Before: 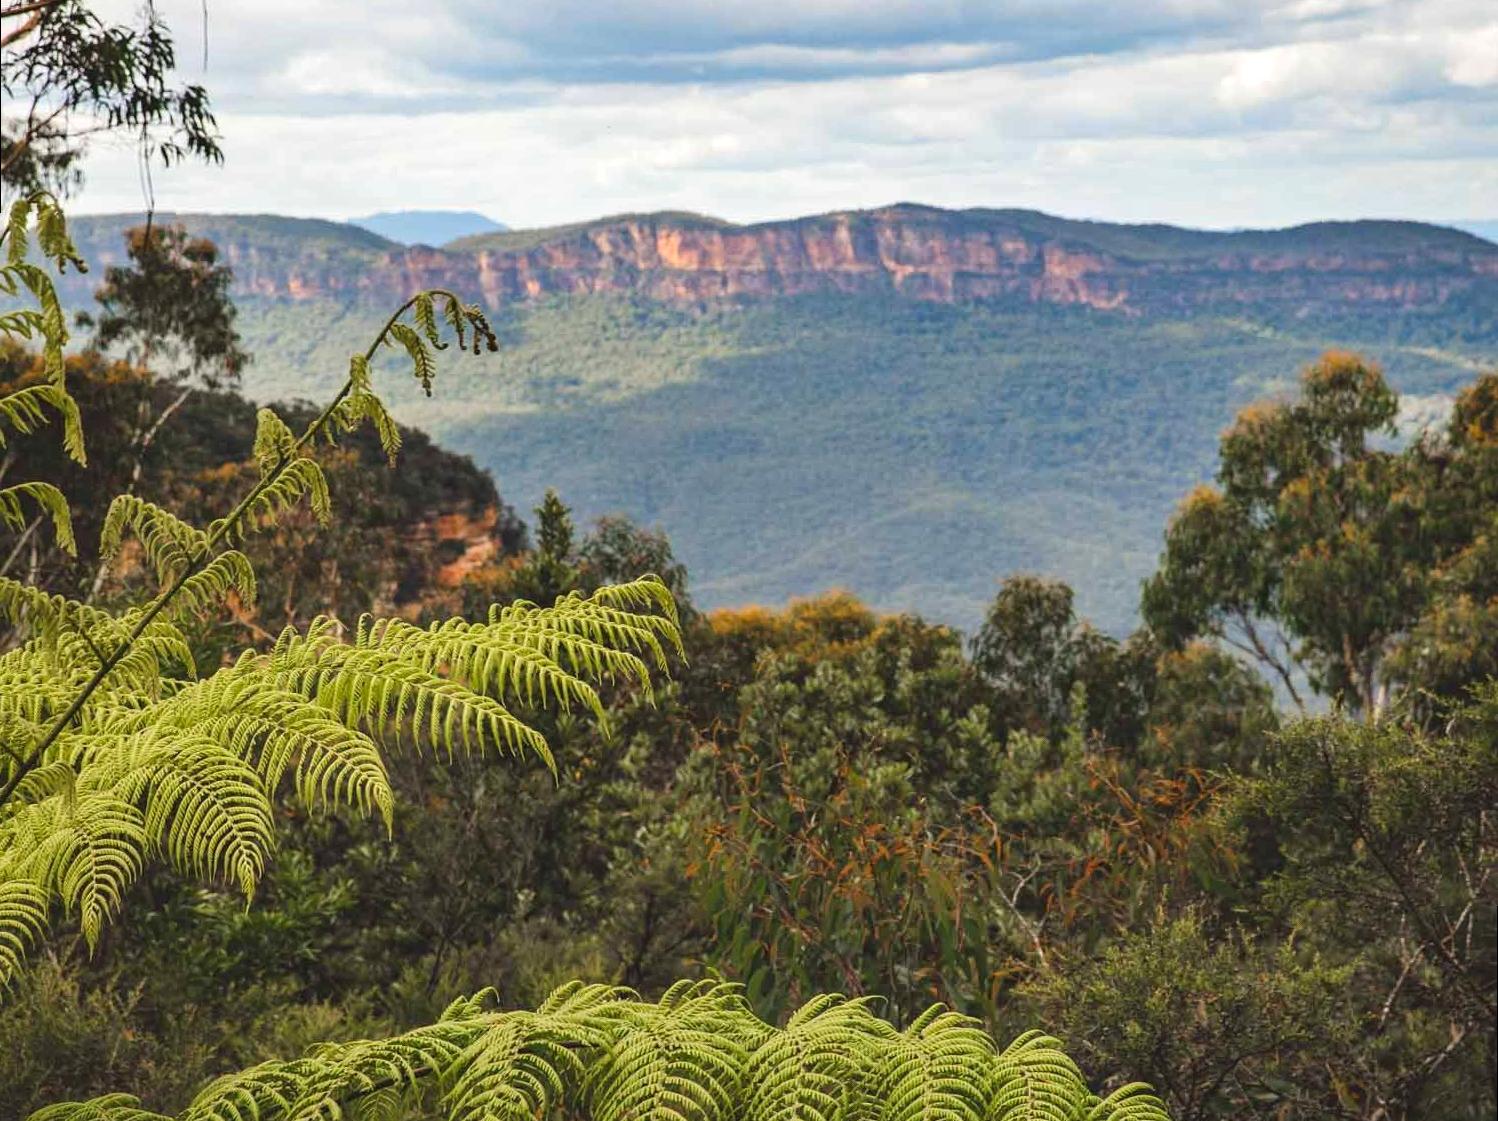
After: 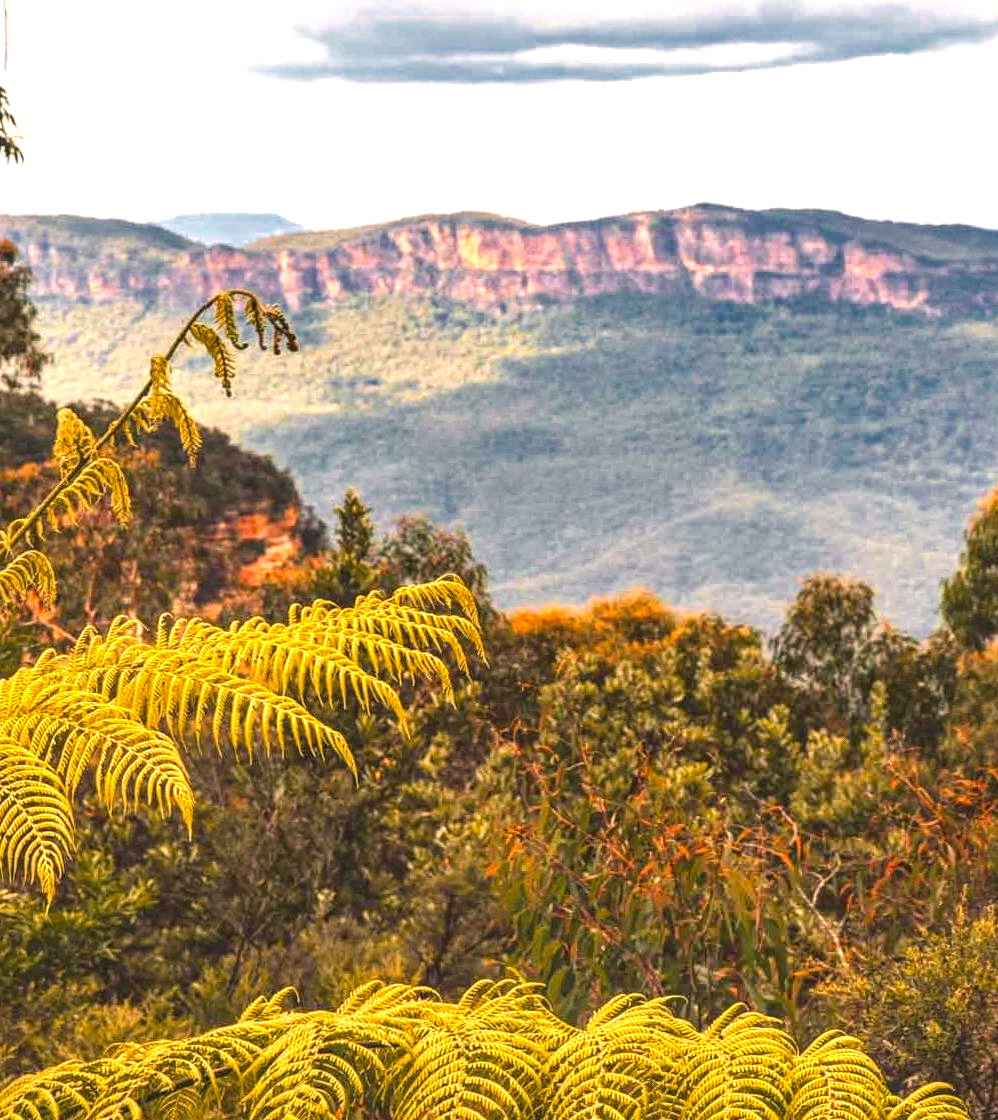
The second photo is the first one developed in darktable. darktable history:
crop and rotate: left 13.409%, right 19.924%
exposure: black level correction -0.002, exposure 0.708 EV, compensate exposure bias true, compensate highlight preservation false
white balance: red 1.127, blue 0.943
grain: coarseness 14.57 ISO, strength 8.8%
local contrast: on, module defaults
color zones: curves: ch0 [(0, 0.499) (0.143, 0.5) (0.286, 0.5) (0.429, 0.476) (0.571, 0.284) (0.714, 0.243) (0.857, 0.449) (1, 0.499)]; ch1 [(0, 0.532) (0.143, 0.645) (0.286, 0.696) (0.429, 0.211) (0.571, 0.504) (0.714, 0.493) (0.857, 0.495) (1, 0.532)]; ch2 [(0, 0.5) (0.143, 0.5) (0.286, 0.427) (0.429, 0.324) (0.571, 0.5) (0.714, 0.5) (0.857, 0.5) (1, 0.5)]
